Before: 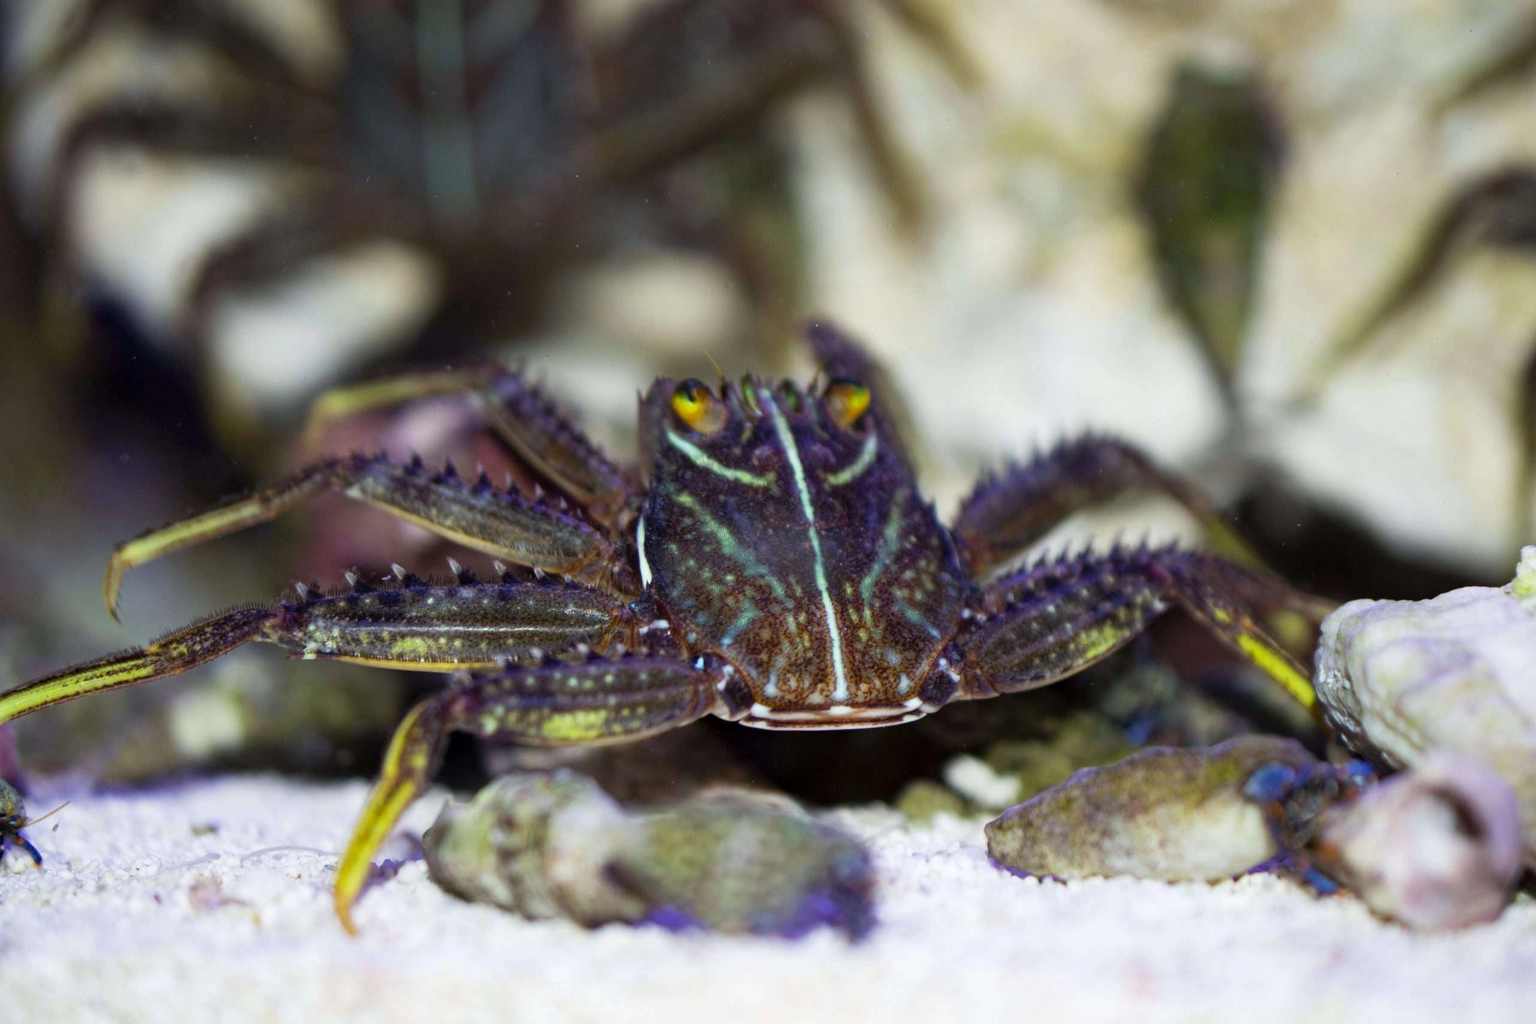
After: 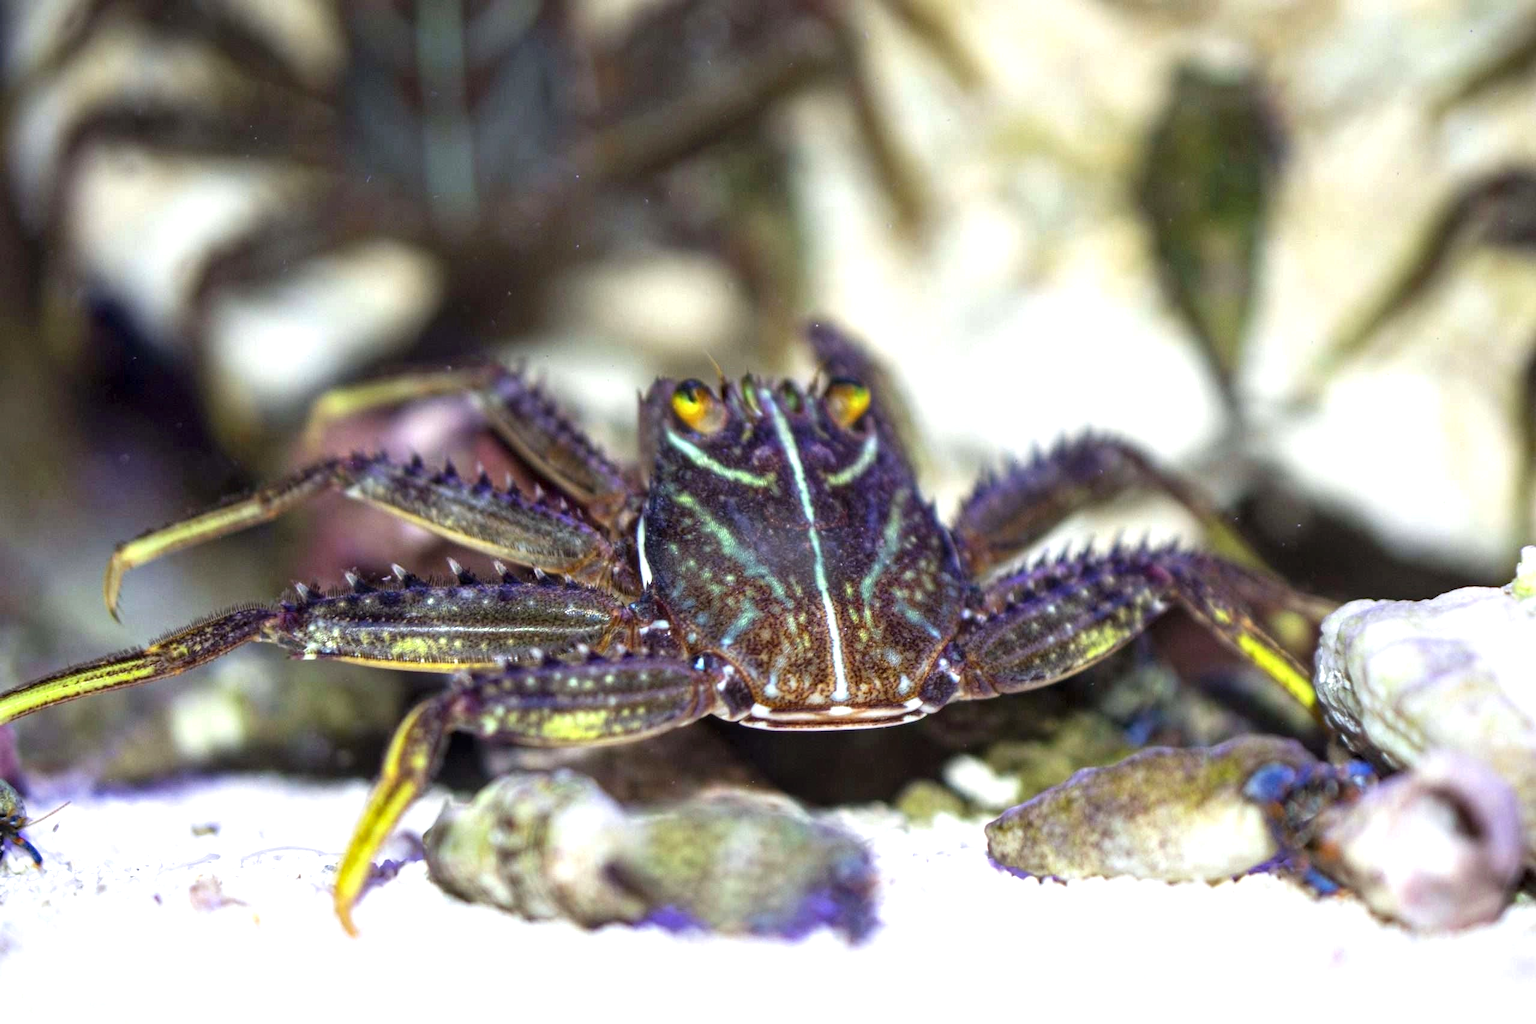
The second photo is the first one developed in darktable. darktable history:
local contrast: on, module defaults
exposure: black level correction 0, exposure 0.7 EV, compensate exposure bias true, compensate highlight preservation false
